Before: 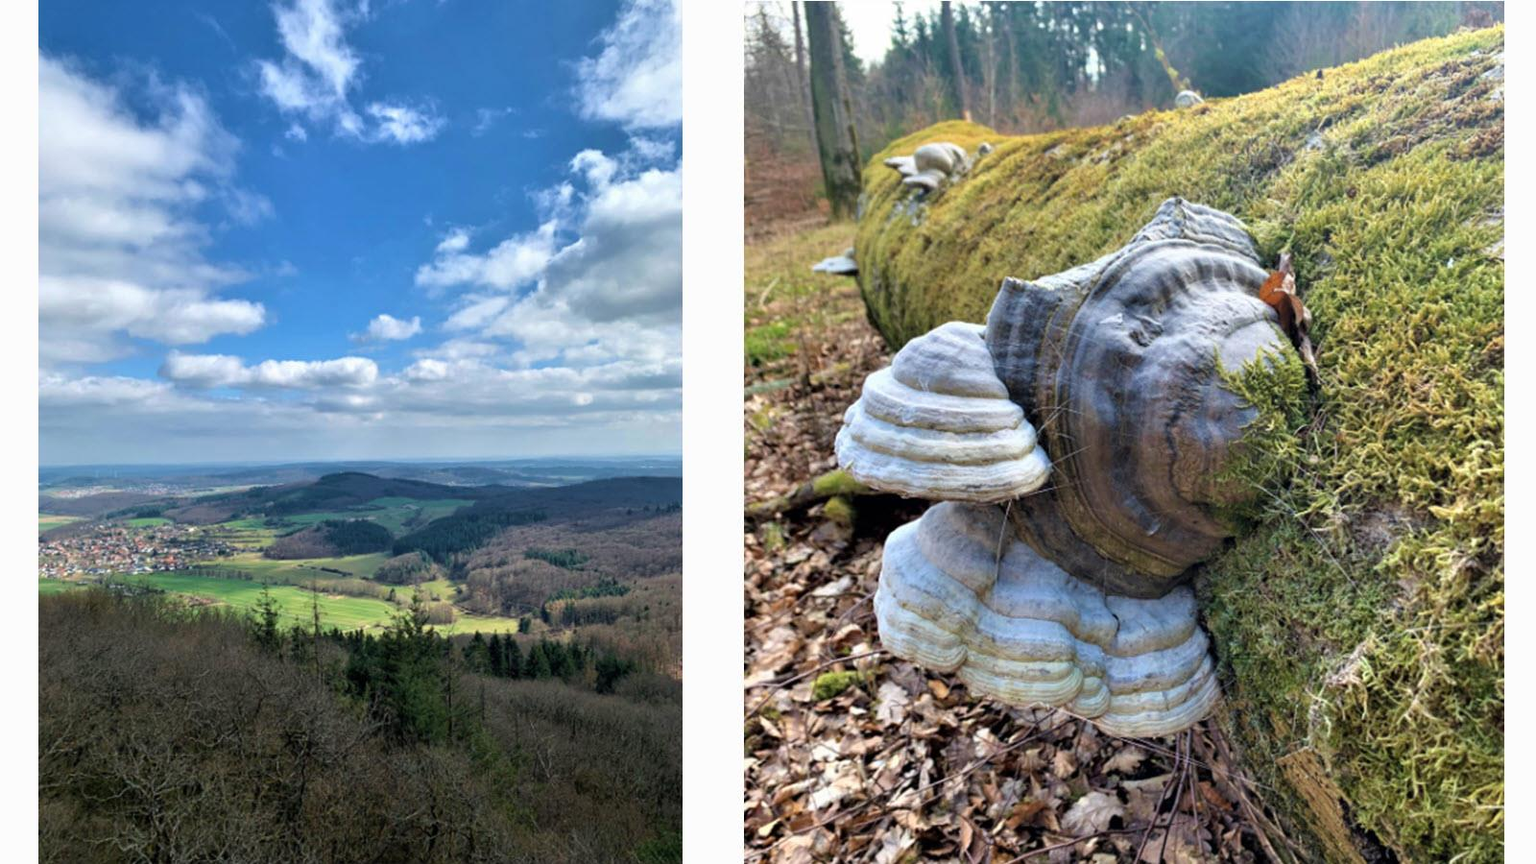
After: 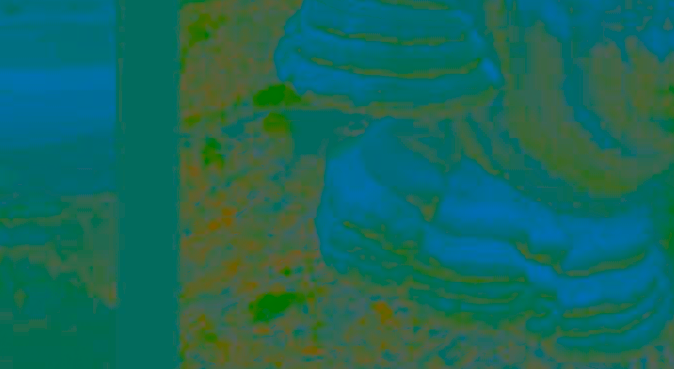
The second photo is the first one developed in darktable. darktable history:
crop: left 37.221%, top 45.169%, right 20.63%, bottom 13.777%
color correction: highlights a* -15.58, highlights b* 40, shadows a* -40, shadows b* -26.18
contrast brightness saturation: contrast -0.99, brightness -0.17, saturation 0.75
